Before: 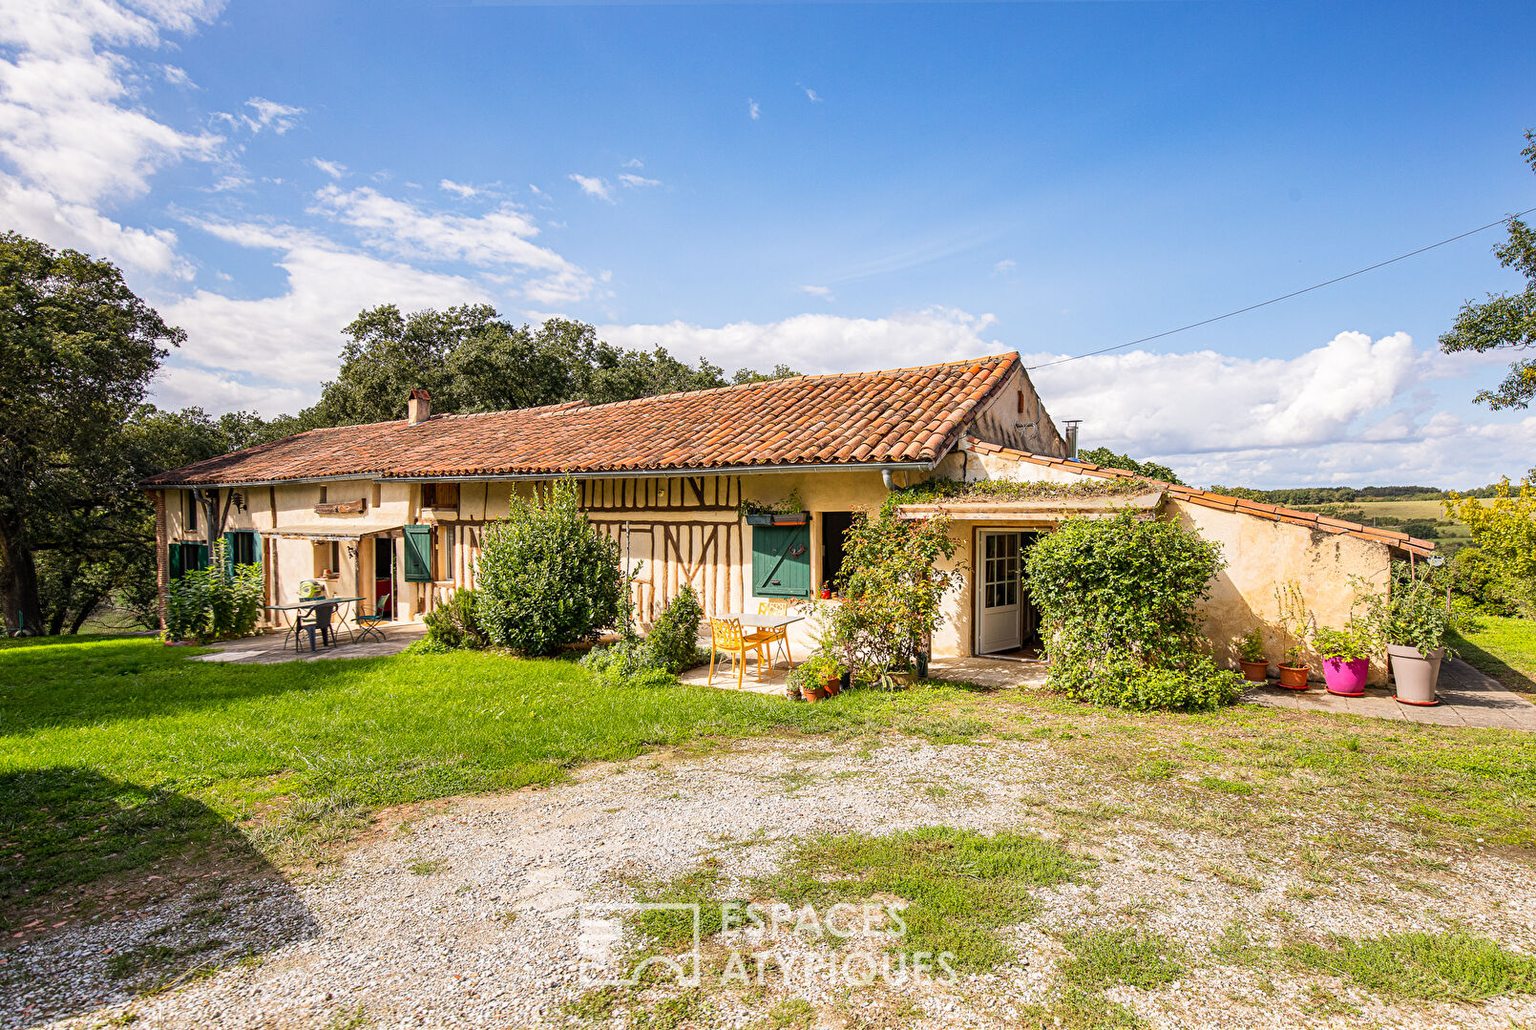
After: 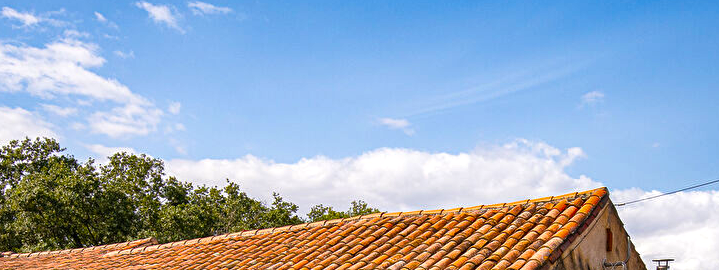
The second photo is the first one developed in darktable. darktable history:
color balance rgb: perceptual saturation grading › global saturation 25%, global vibrance 20%
shadows and highlights: radius 171.16, shadows 27, white point adjustment 3.13, highlights -67.95, soften with gaussian
crop: left 28.64%, top 16.832%, right 26.637%, bottom 58.055%
